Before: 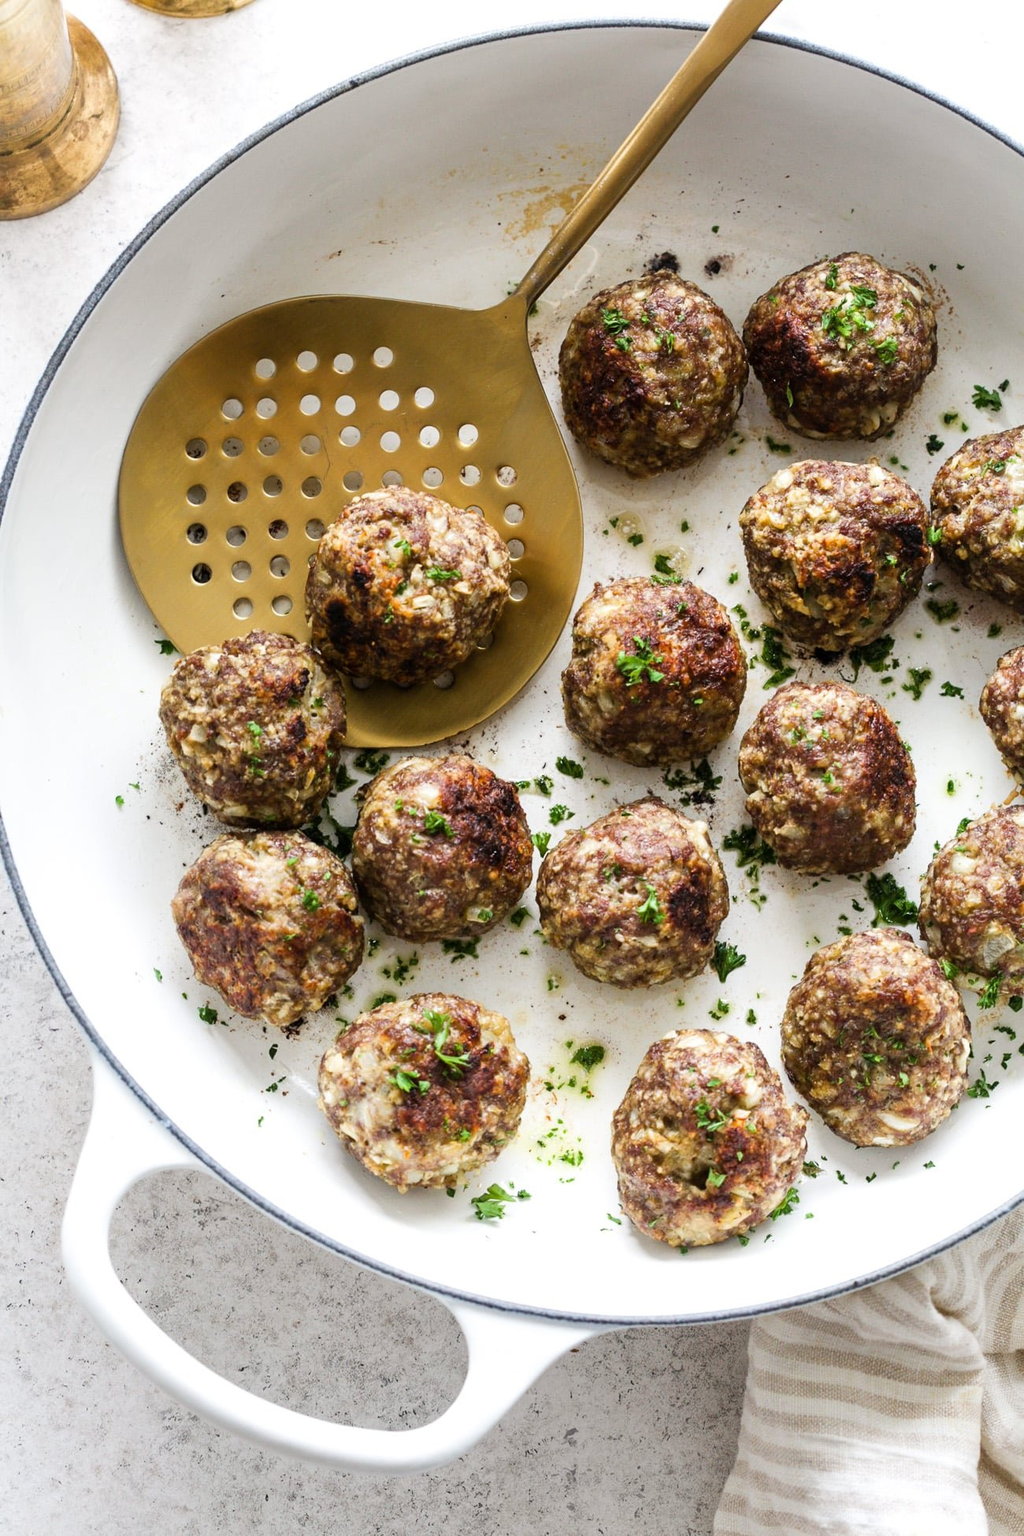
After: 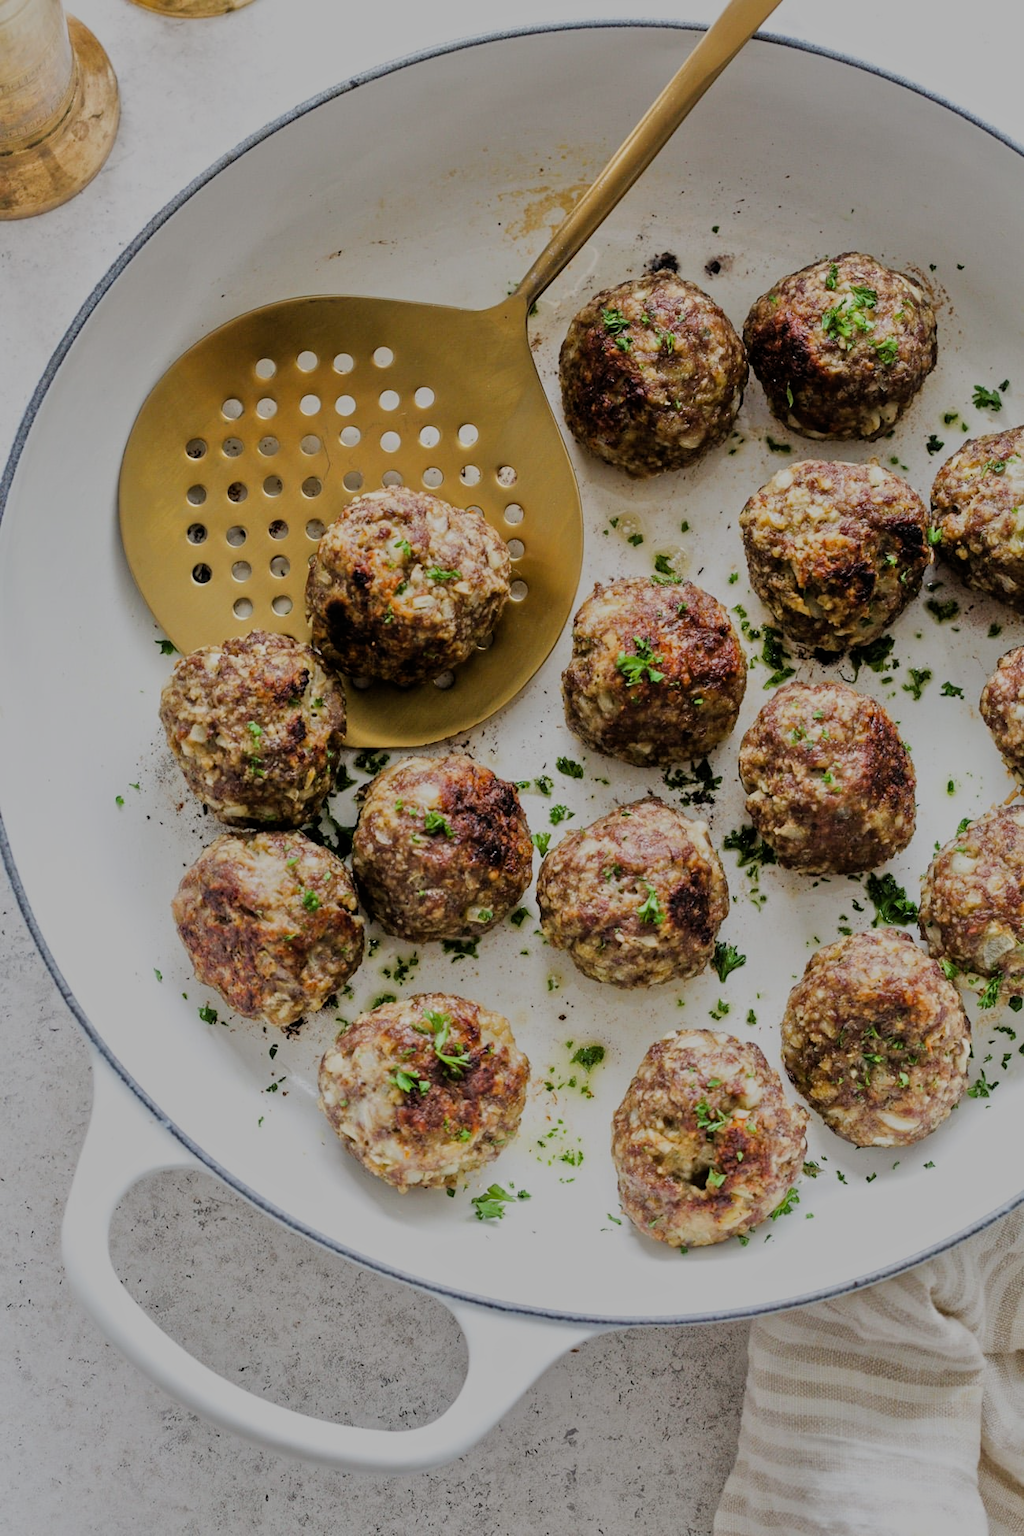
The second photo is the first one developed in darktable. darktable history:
tone equalizer: -8 EV -0.002 EV, -7 EV 0.005 EV, -6 EV -0.008 EV, -5 EV 0.007 EV, -4 EV -0.042 EV, -3 EV -0.233 EV, -2 EV -0.662 EV, -1 EV -0.983 EV, +0 EV -0.969 EV, smoothing diameter 2%, edges refinement/feathering 20, mask exposure compensation -1.57 EV, filter diffusion 5
filmic rgb: hardness 4.17
